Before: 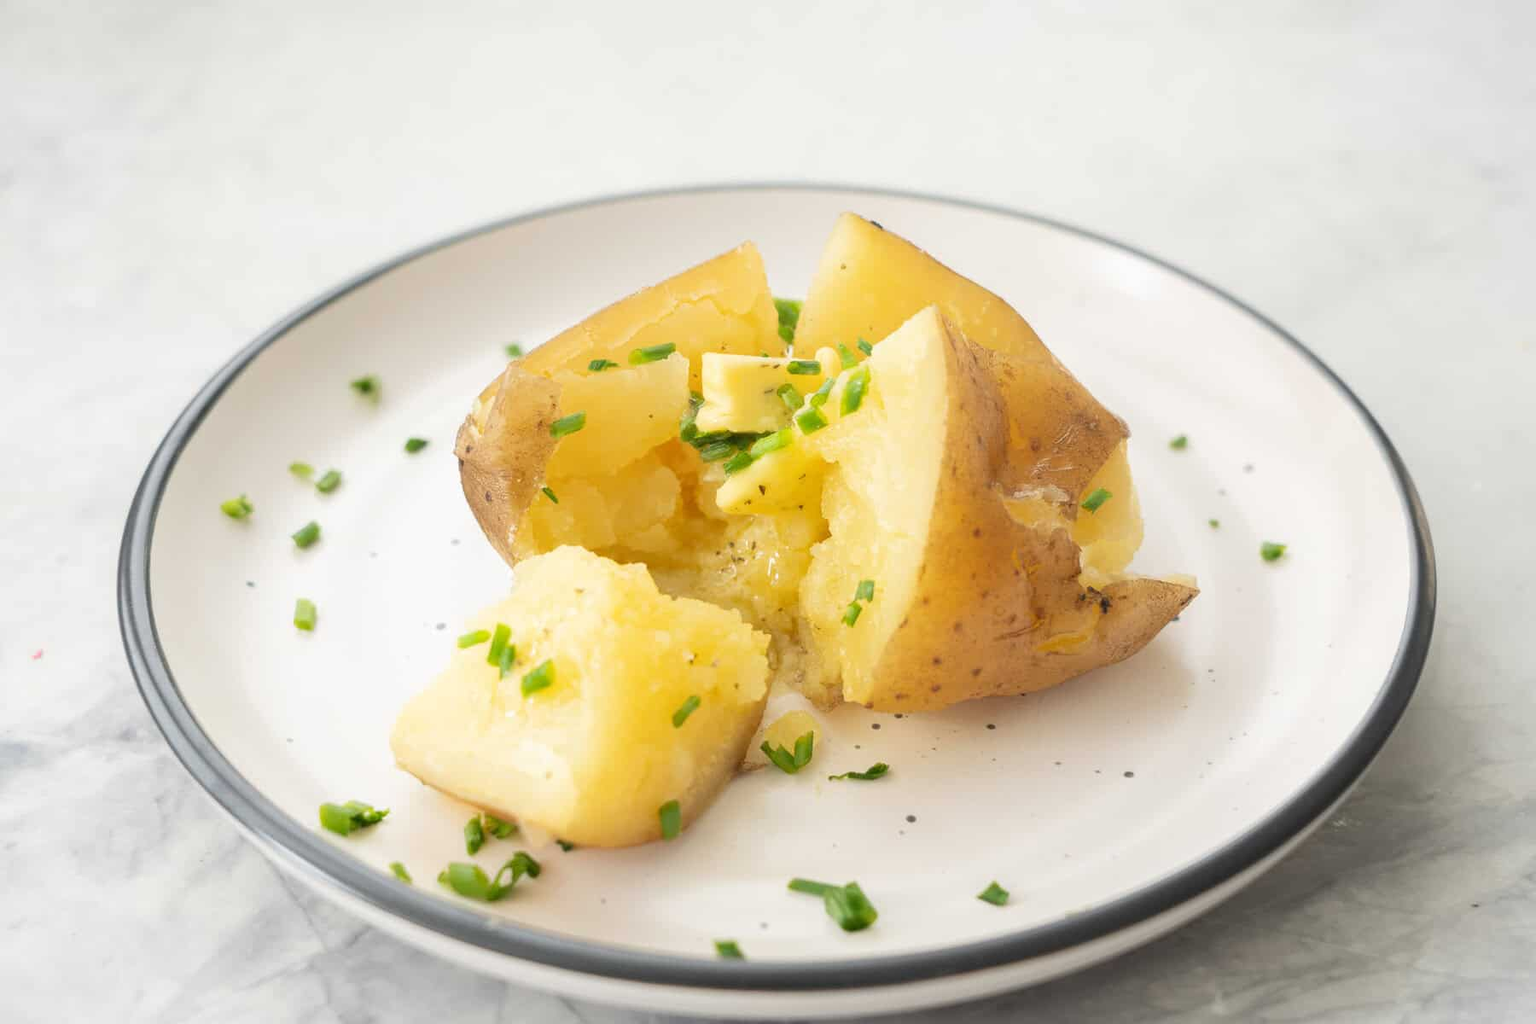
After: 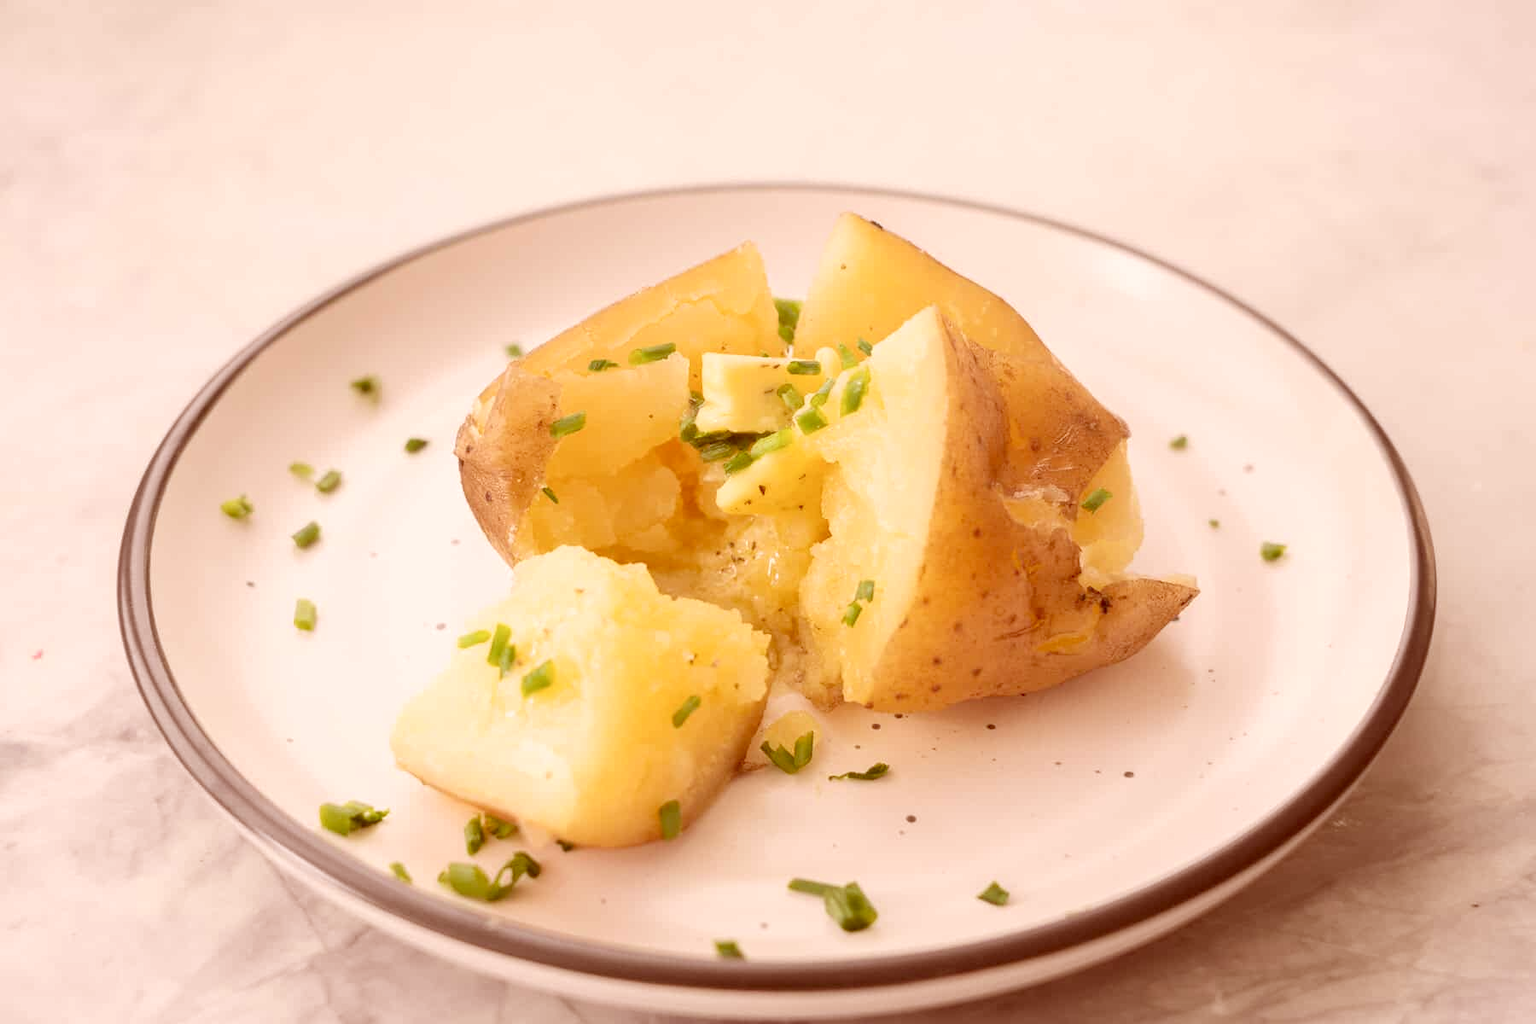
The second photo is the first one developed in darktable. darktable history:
tone equalizer: on, module defaults
color correction: highlights a* 9.03, highlights b* 8.71, shadows a* 40, shadows b* 40, saturation 0.8
